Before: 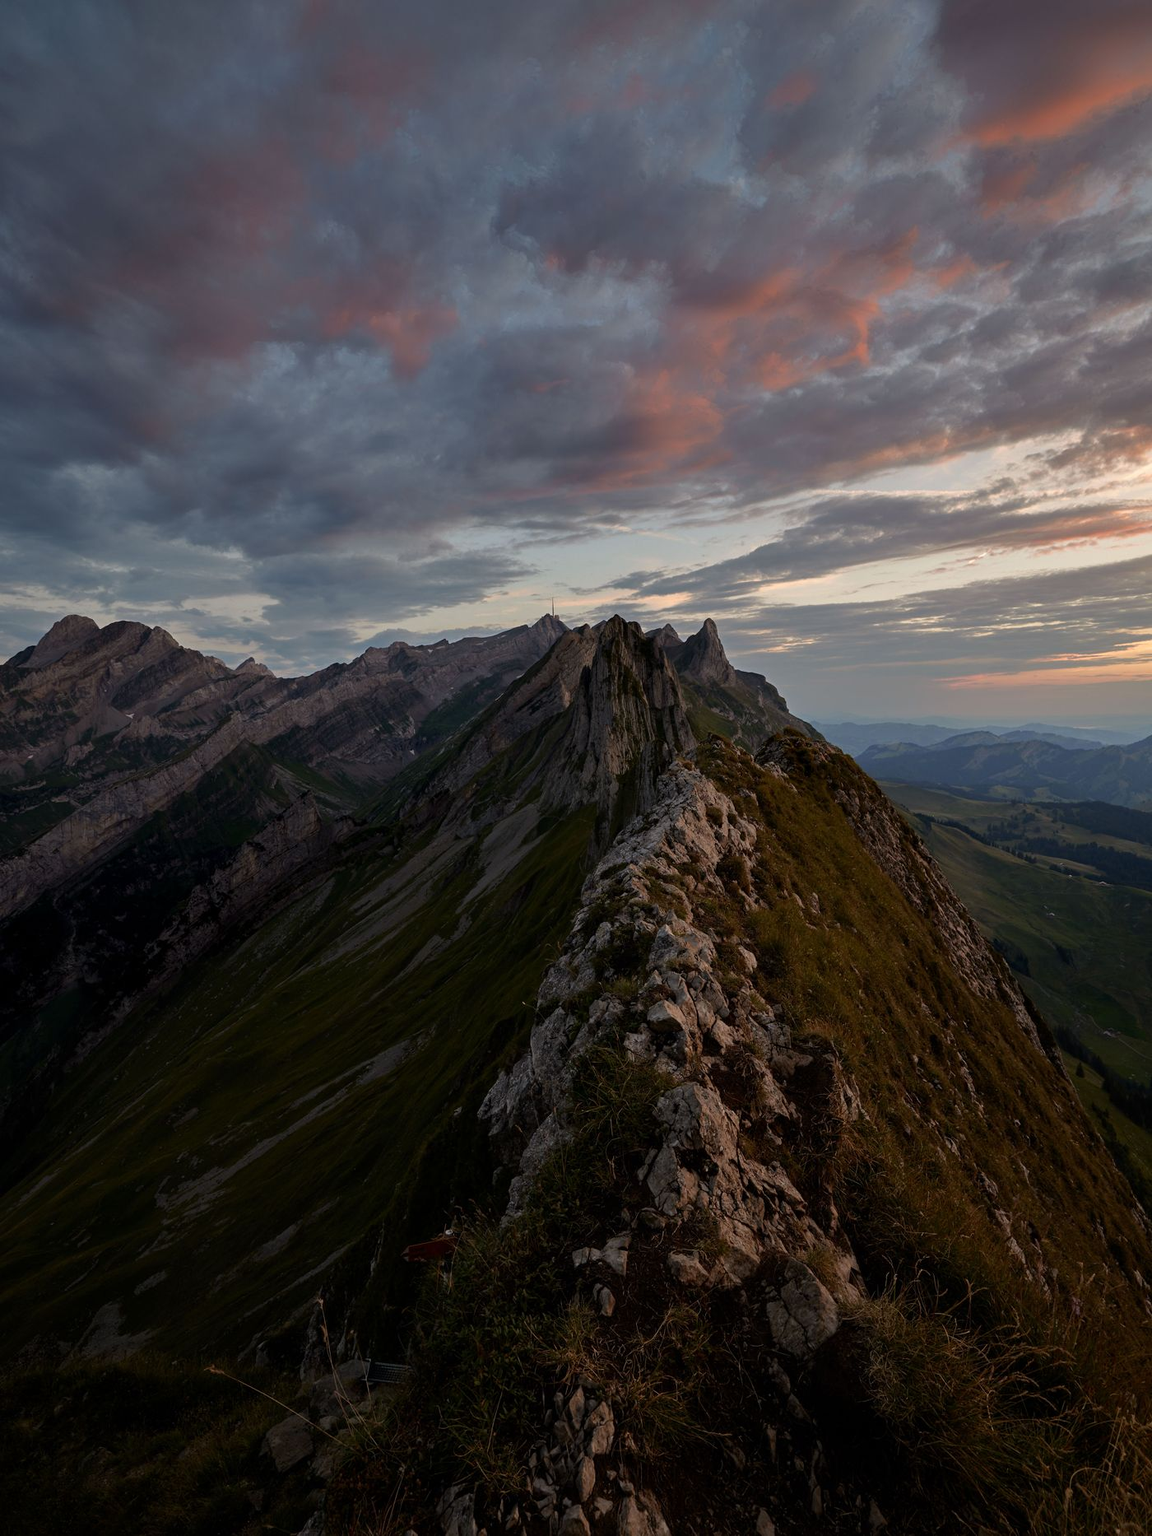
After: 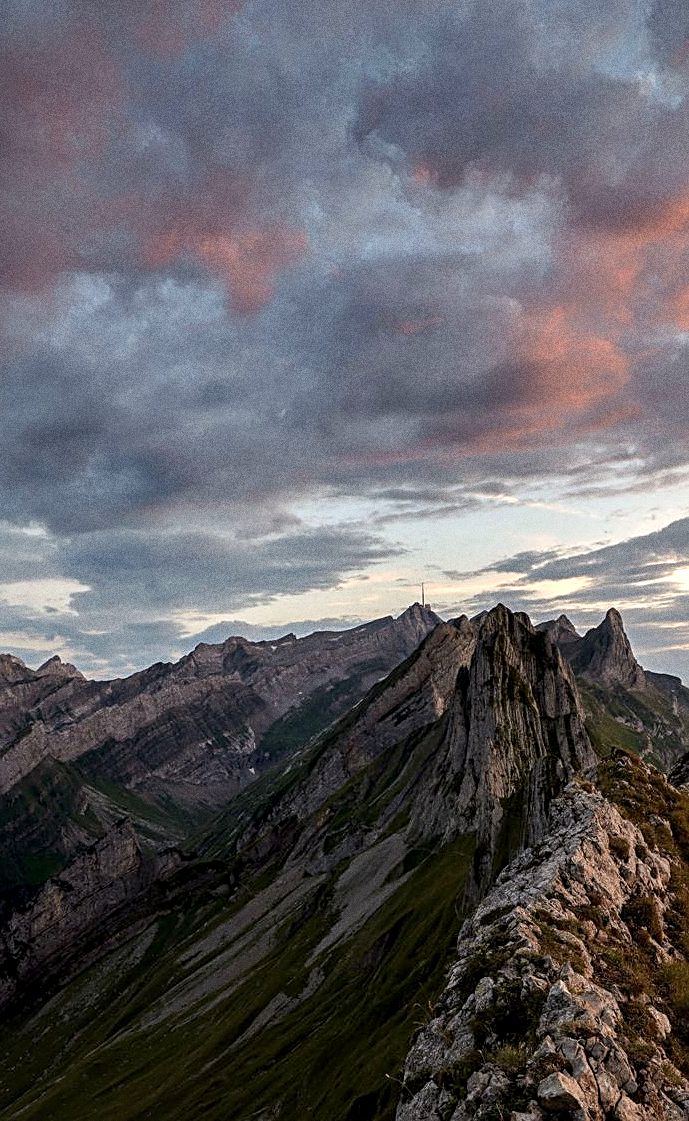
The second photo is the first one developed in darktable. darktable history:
sharpen: on, module defaults
grain: coarseness 0.09 ISO, strength 40%
crop: left 17.835%, top 7.675%, right 32.881%, bottom 32.213%
exposure: black level correction 0, exposure 0.7 EV, compensate exposure bias true, compensate highlight preservation false
local contrast: highlights 40%, shadows 60%, detail 136%, midtone range 0.514
